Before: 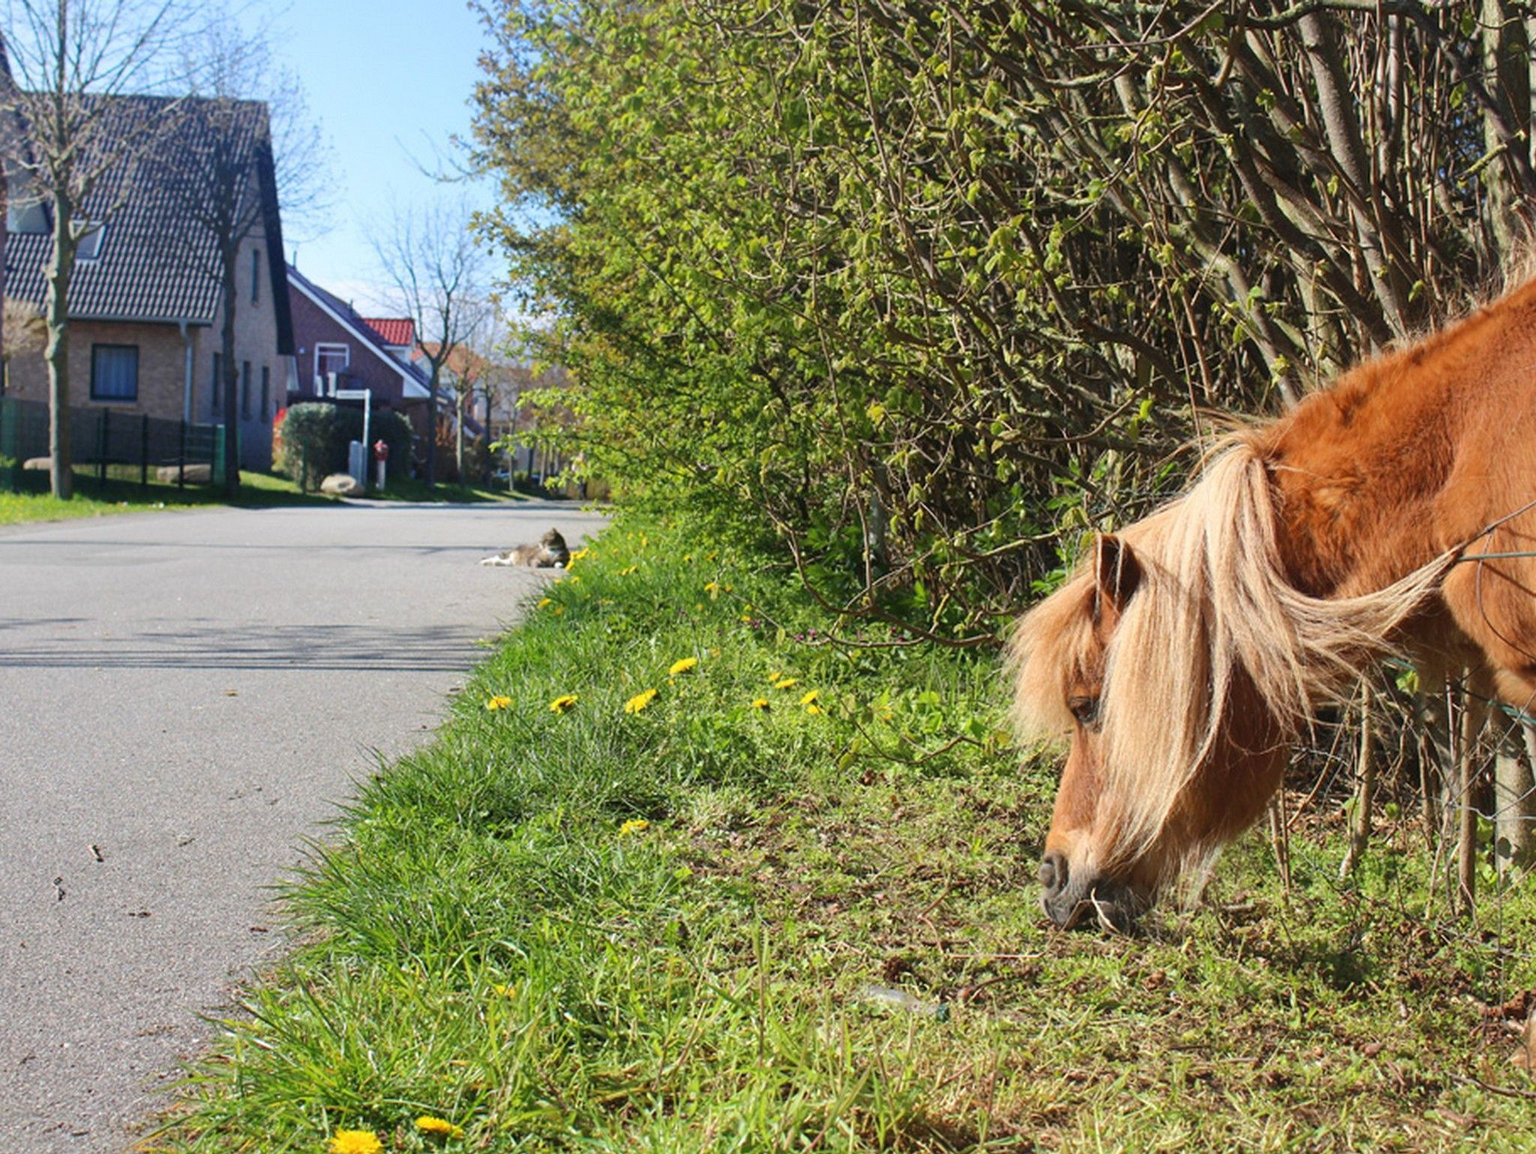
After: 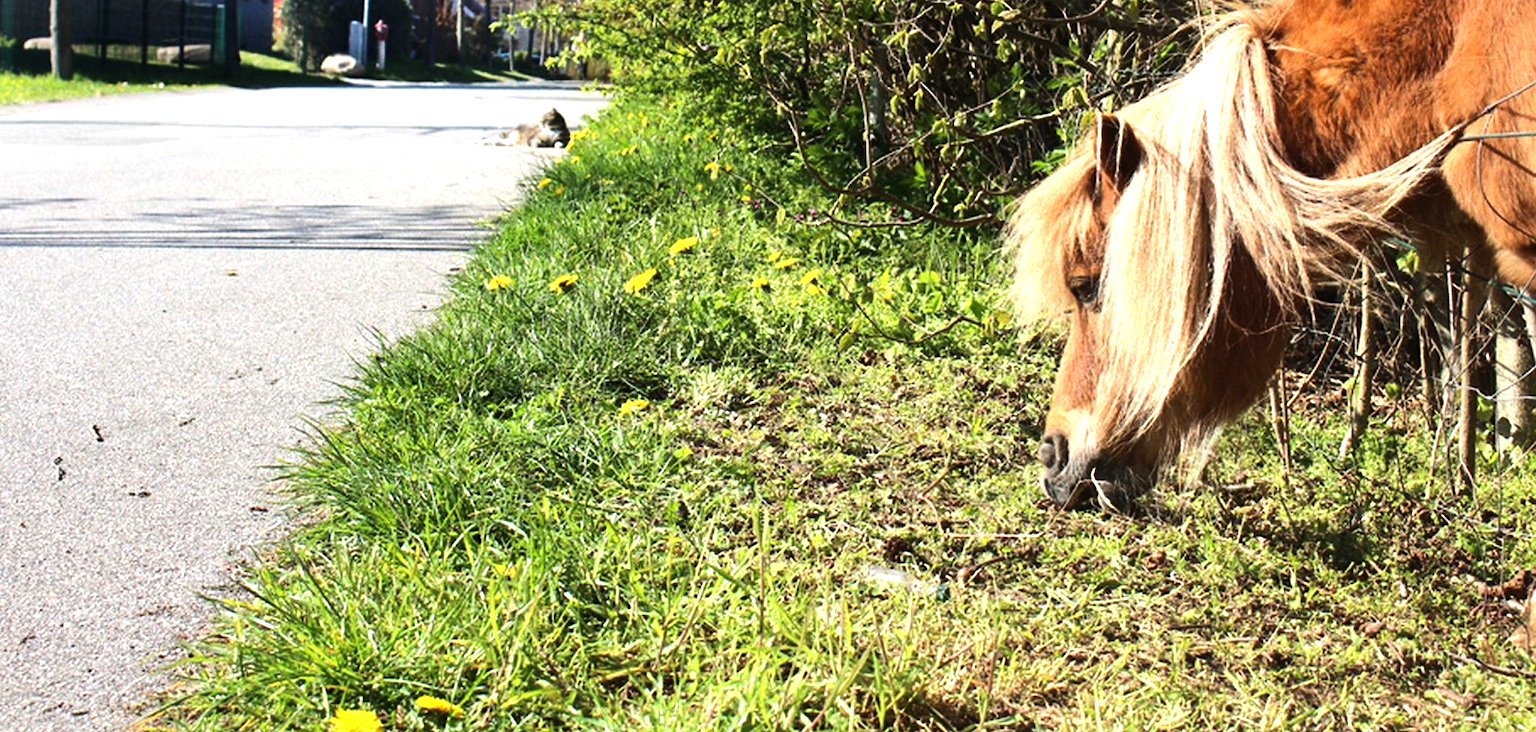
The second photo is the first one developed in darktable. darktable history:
crop and rotate: top 36.435%
tone equalizer: -8 EV -1.08 EV, -7 EV -1.01 EV, -6 EV -0.867 EV, -5 EV -0.578 EV, -3 EV 0.578 EV, -2 EV 0.867 EV, -1 EV 1.01 EV, +0 EV 1.08 EV, edges refinement/feathering 500, mask exposure compensation -1.57 EV, preserve details no
